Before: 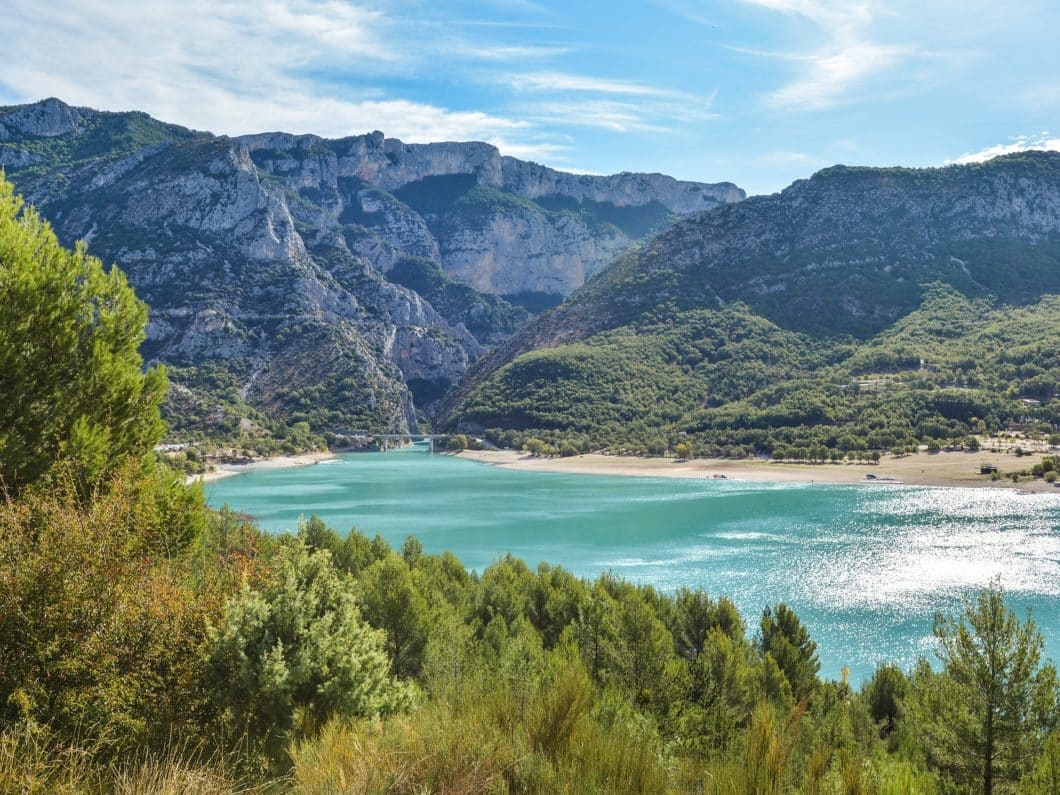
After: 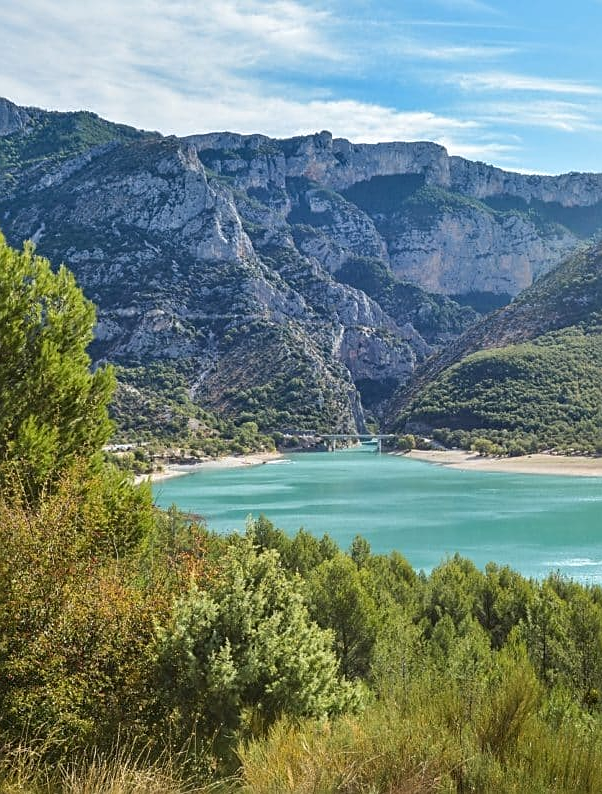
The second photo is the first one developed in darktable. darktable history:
tone equalizer: edges refinement/feathering 500, mask exposure compensation -1.57 EV, preserve details no
crop: left 4.921%, right 38.281%
sharpen: on, module defaults
